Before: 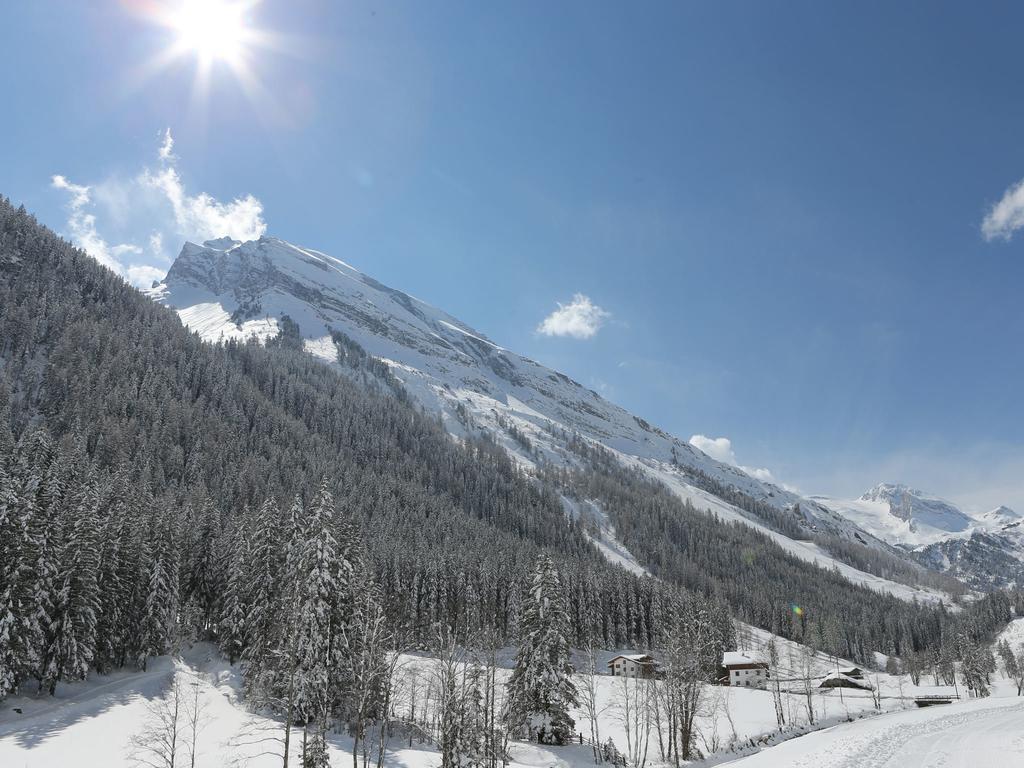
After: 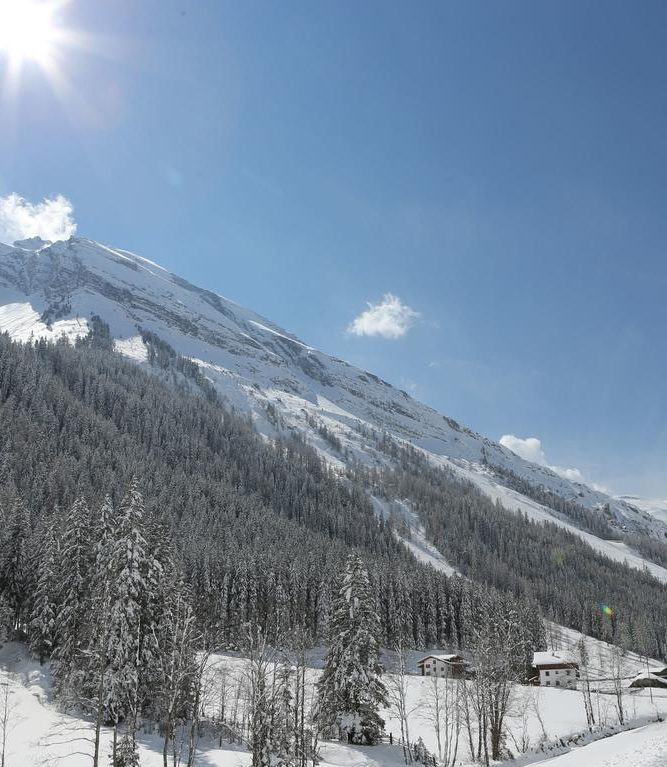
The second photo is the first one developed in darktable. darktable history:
crop and rotate: left 18.596%, right 16.227%
